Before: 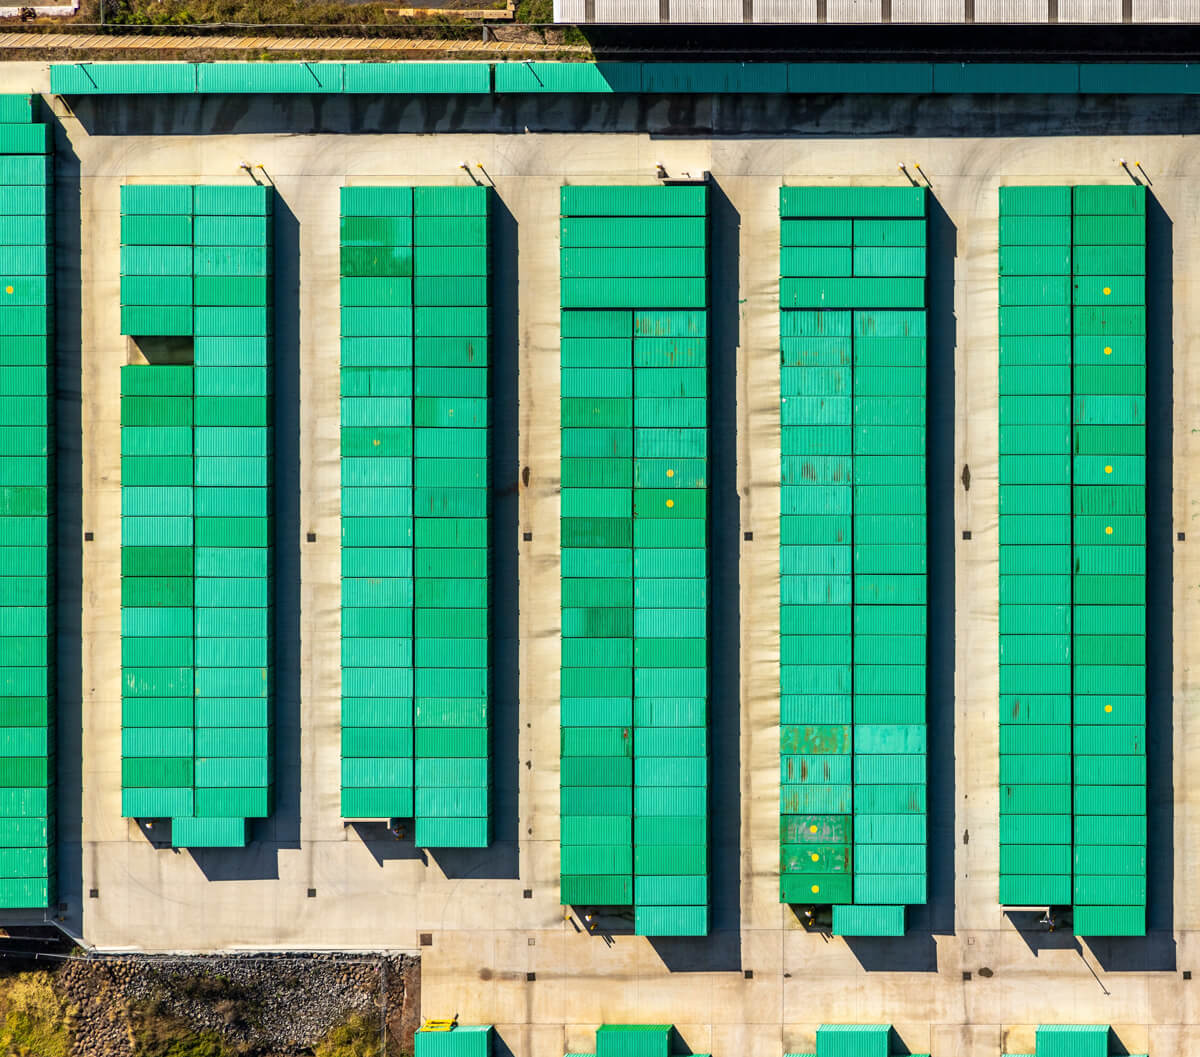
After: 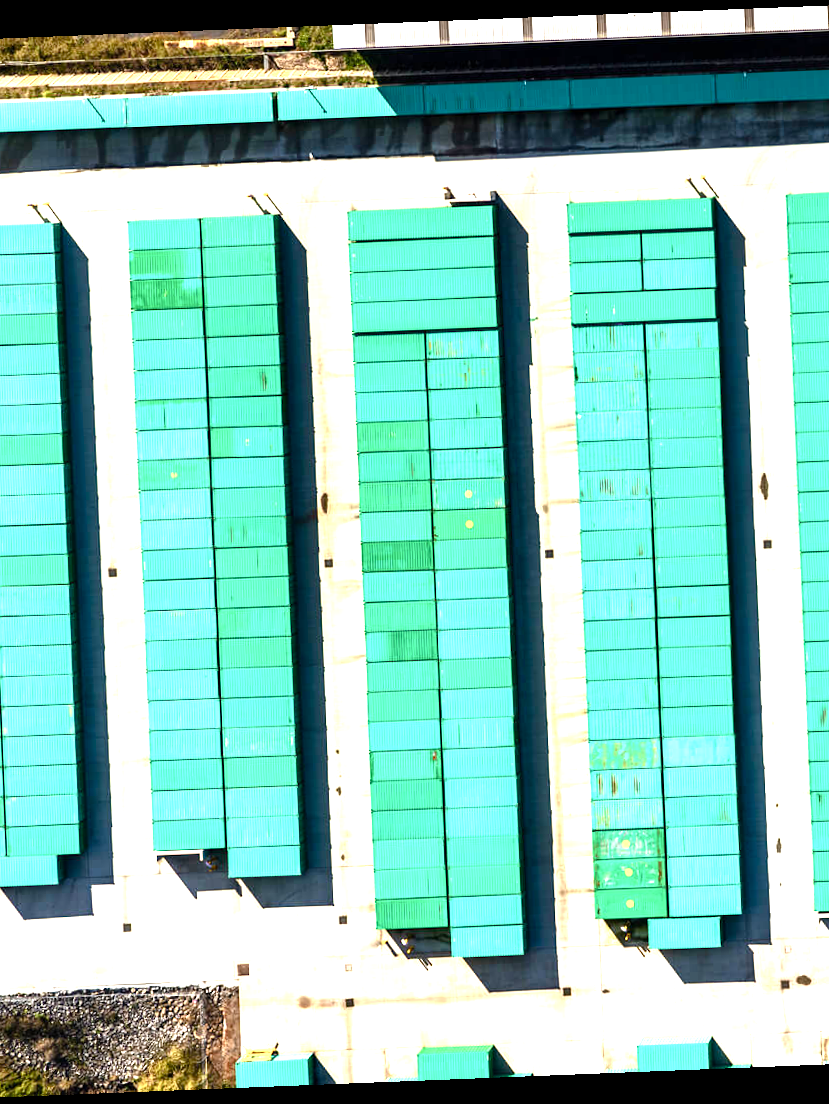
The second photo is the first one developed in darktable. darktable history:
rotate and perspective: rotation -2.29°, automatic cropping off
color balance rgb: shadows lift › luminance -20%, power › hue 72.24°, highlights gain › luminance 15%, global offset › hue 171.6°, perceptual saturation grading › highlights -30%, perceptual saturation grading › shadows 20%, global vibrance 30%, contrast 10%
exposure: exposure 1 EV, compensate highlight preservation false
crop and rotate: left 17.732%, right 15.423%
